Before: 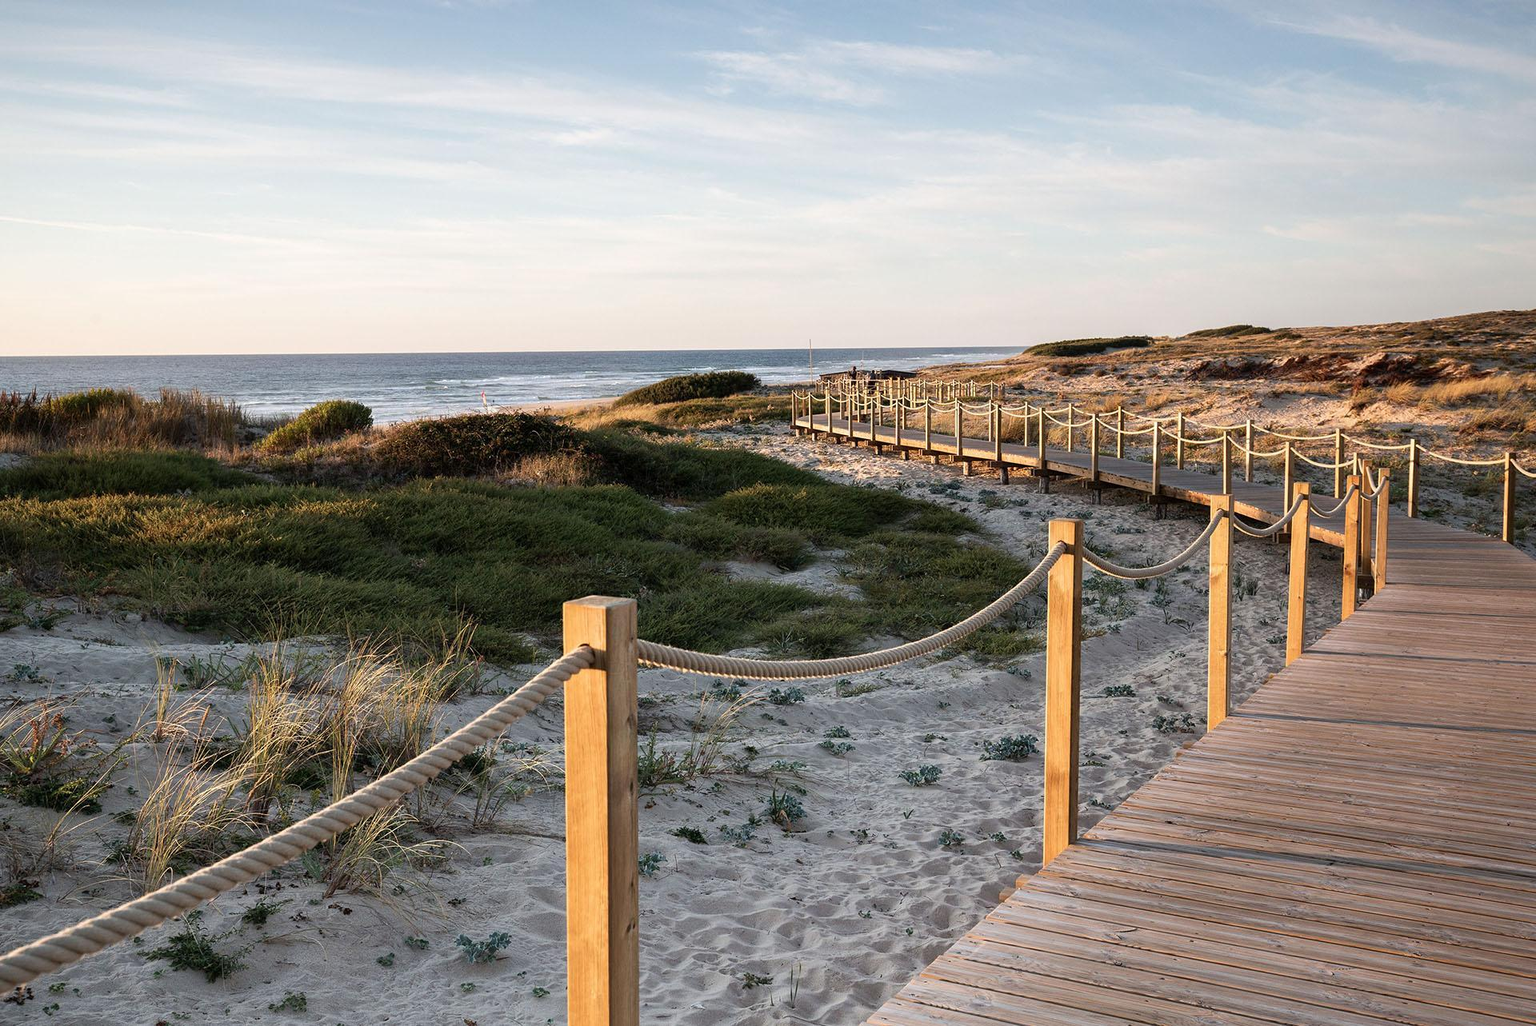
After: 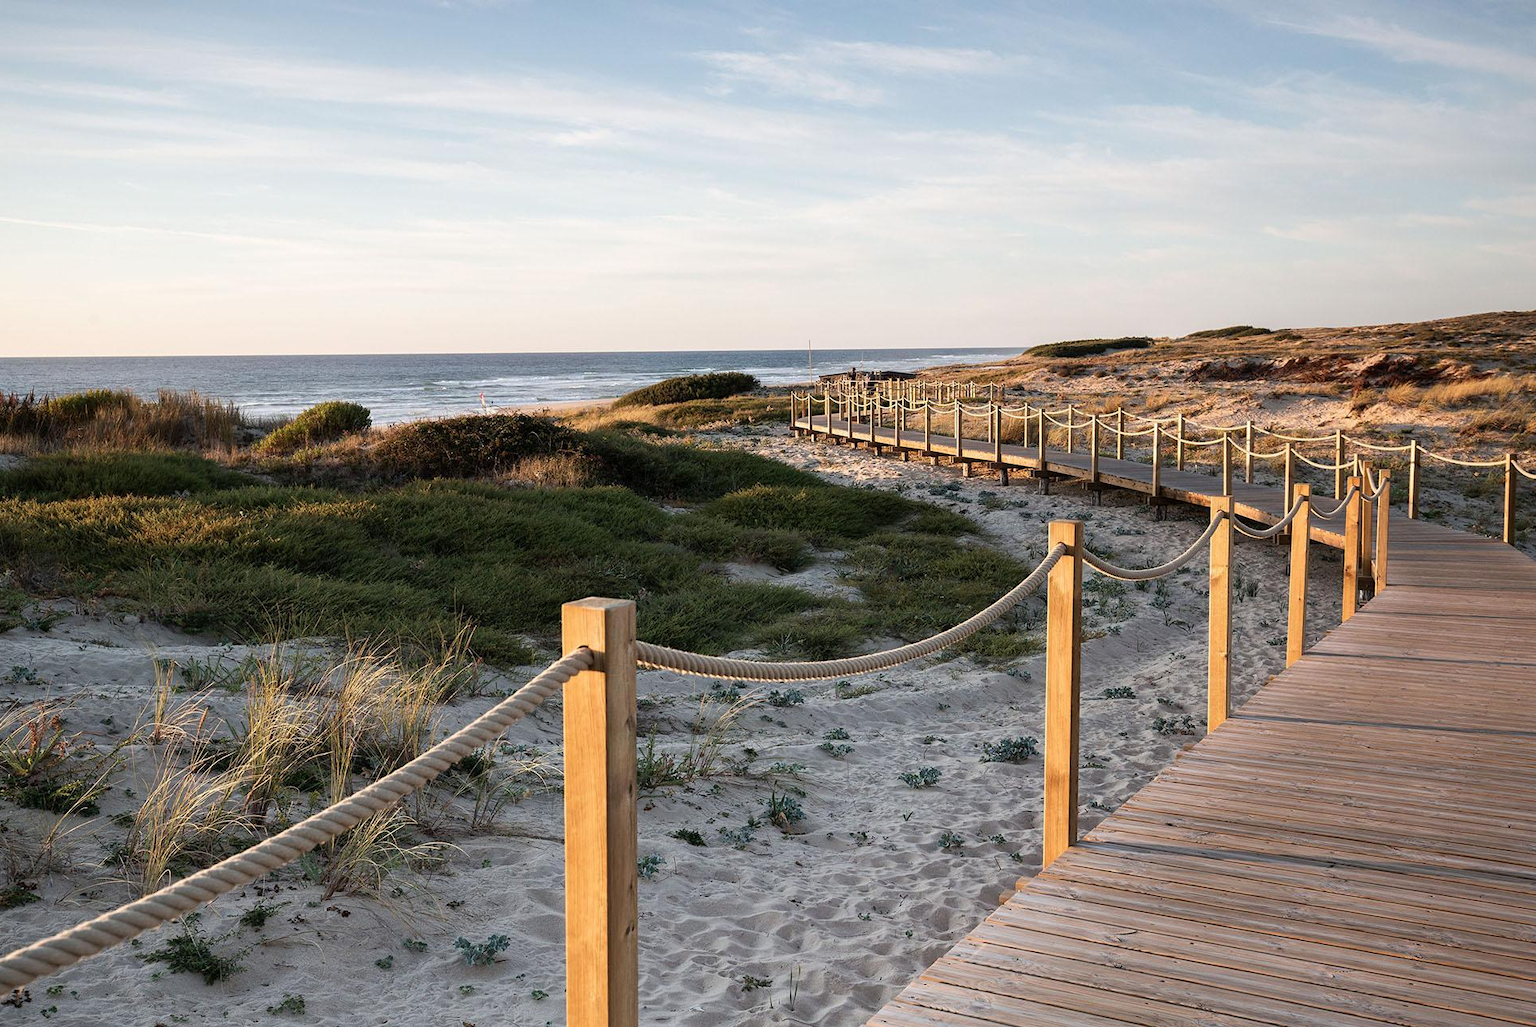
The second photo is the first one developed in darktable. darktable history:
exposure: compensate highlight preservation false
crop and rotate: left 0.161%, bottom 0.006%
